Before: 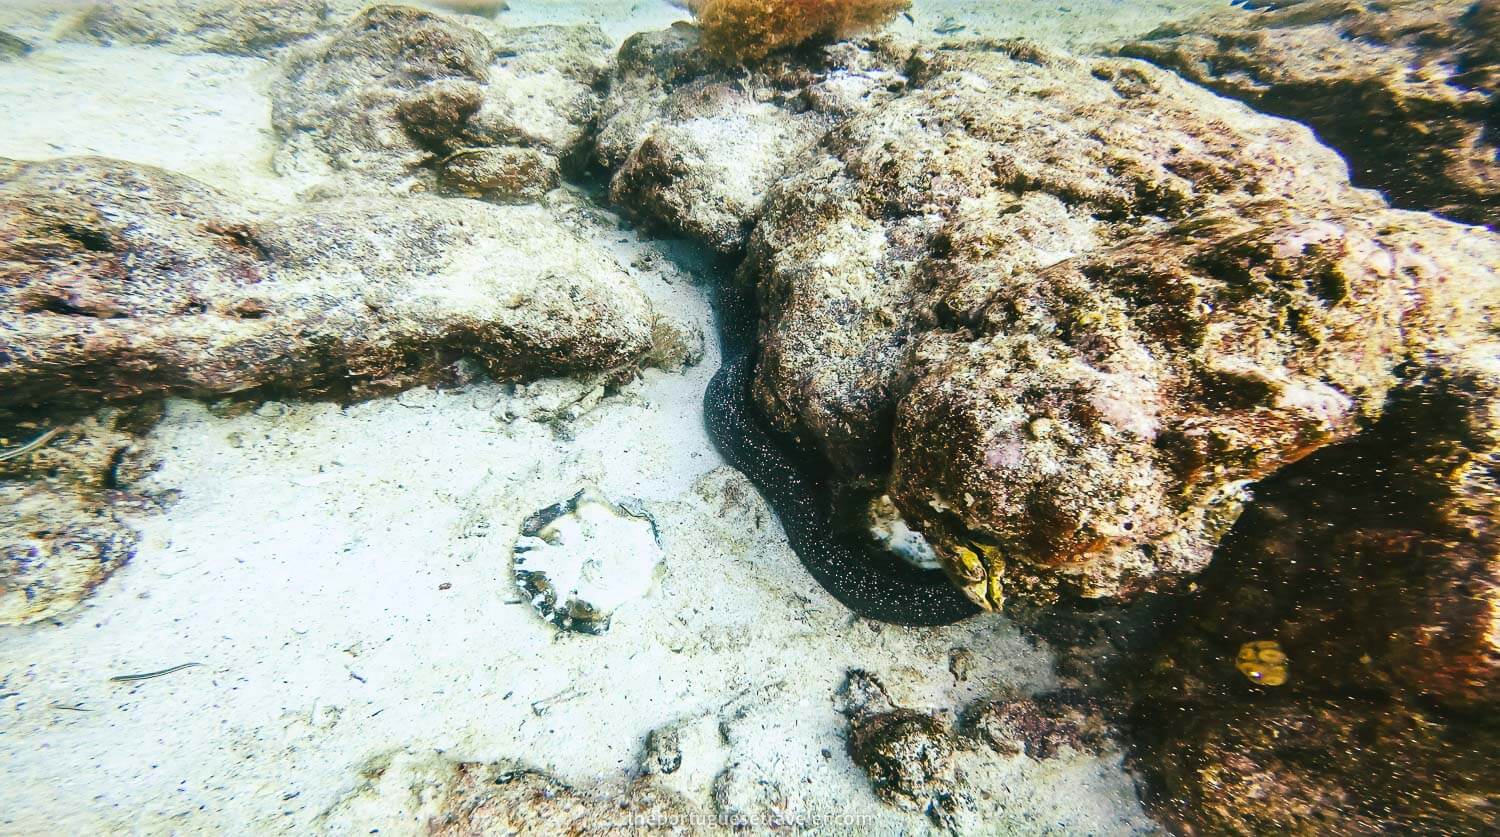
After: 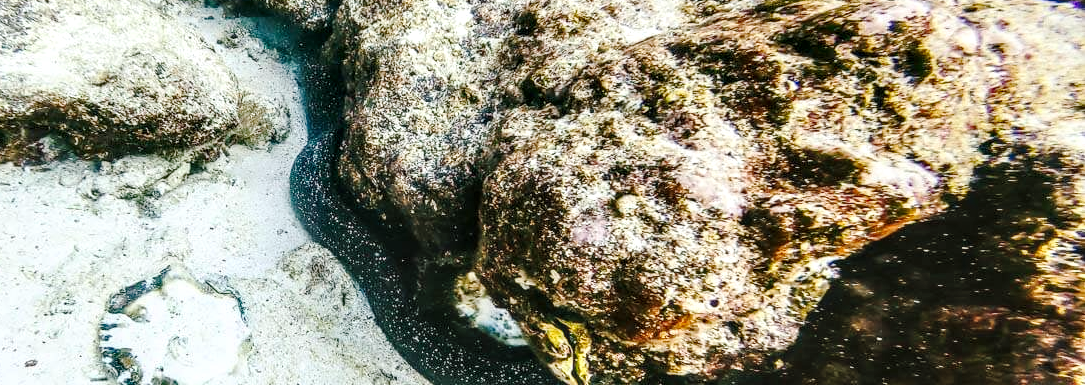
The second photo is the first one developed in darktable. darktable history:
crop and rotate: left 27.62%, top 26.782%, bottom 27.178%
tone curve: curves: ch0 [(0, 0) (0.003, 0.035) (0.011, 0.035) (0.025, 0.035) (0.044, 0.046) (0.069, 0.063) (0.1, 0.084) (0.136, 0.123) (0.177, 0.174) (0.224, 0.232) (0.277, 0.304) (0.335, 0.387) (0.399, 0.476) (0.468, 0.566) (0.543, 0.639) (0.623, 0.714) (0.709, 0.776) (0.801, 0.851) (0.898, 0.921) (1, 1)], preserve colors none
local contrast: detail 150%
